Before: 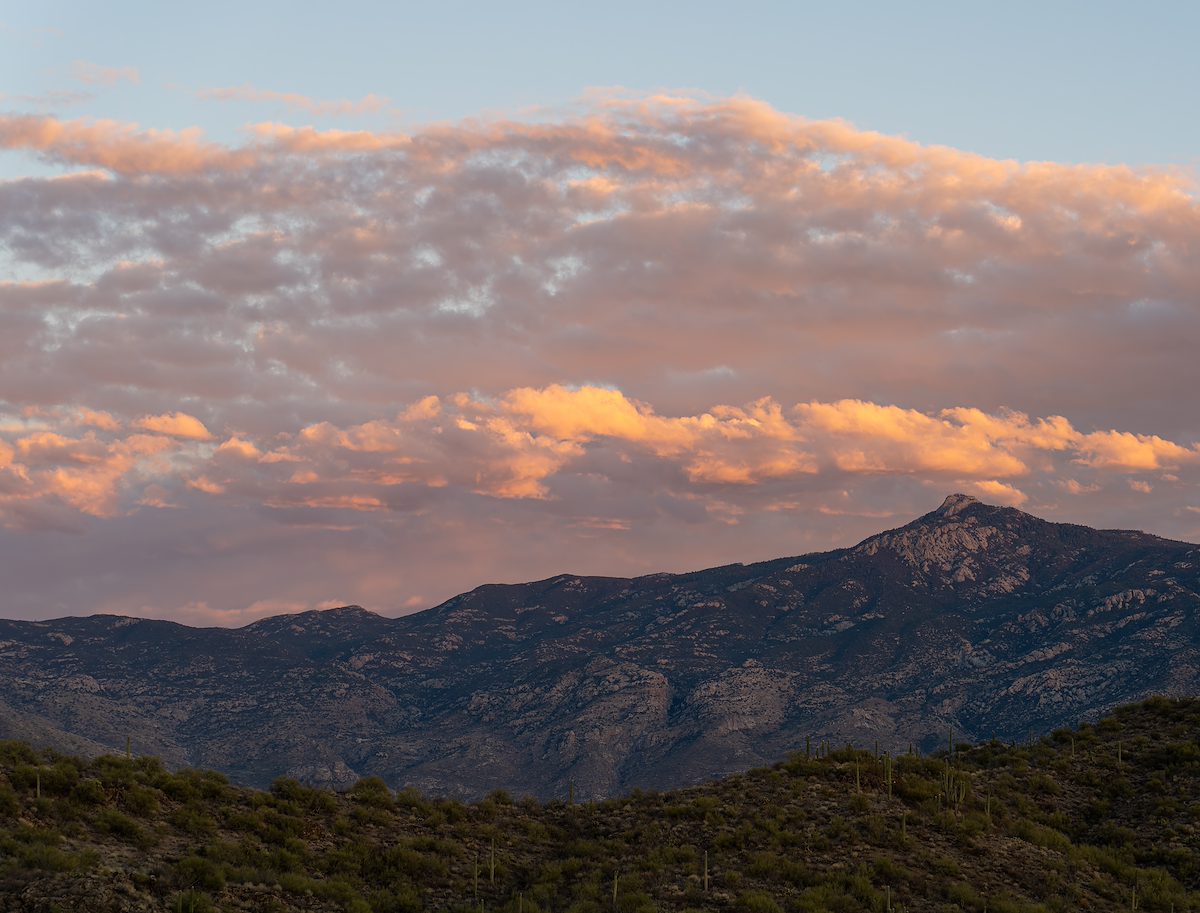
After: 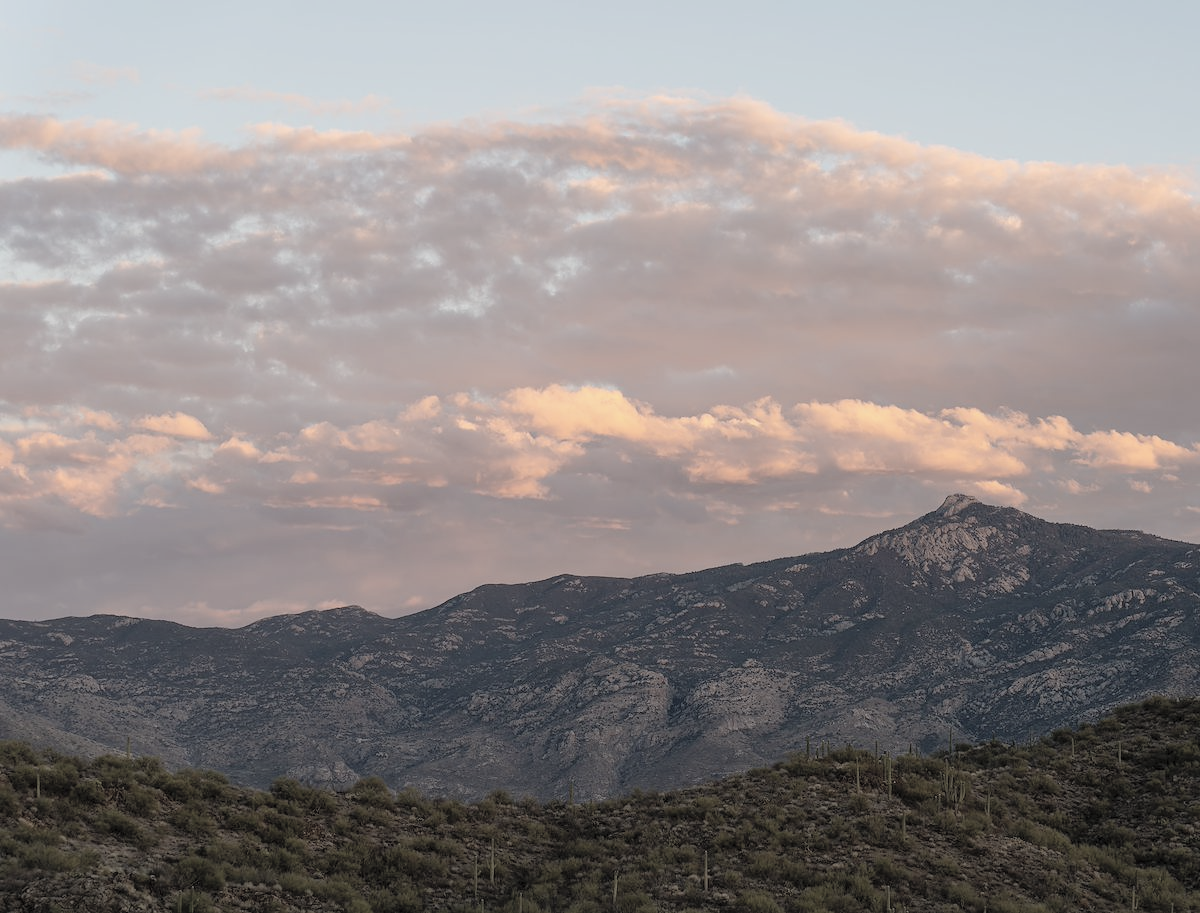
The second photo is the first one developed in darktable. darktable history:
contrast brightness saturation: brightness 0.181, saturation -0.485
